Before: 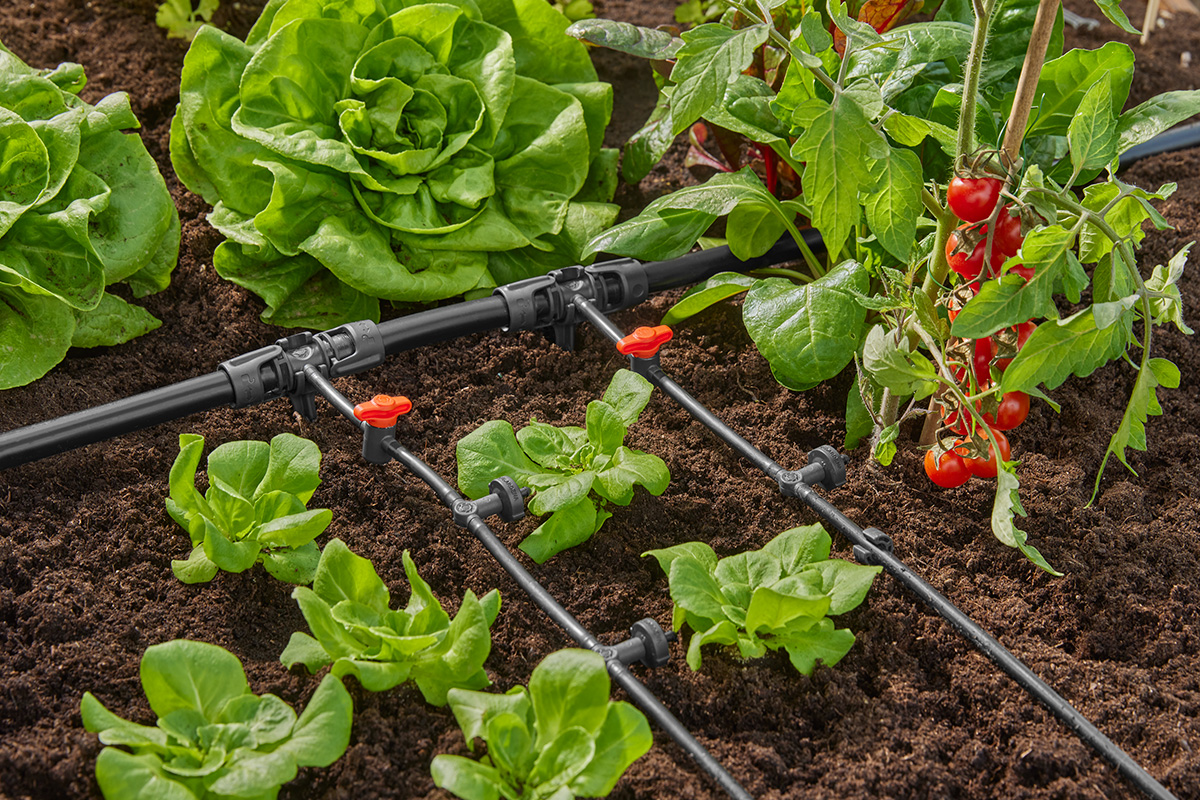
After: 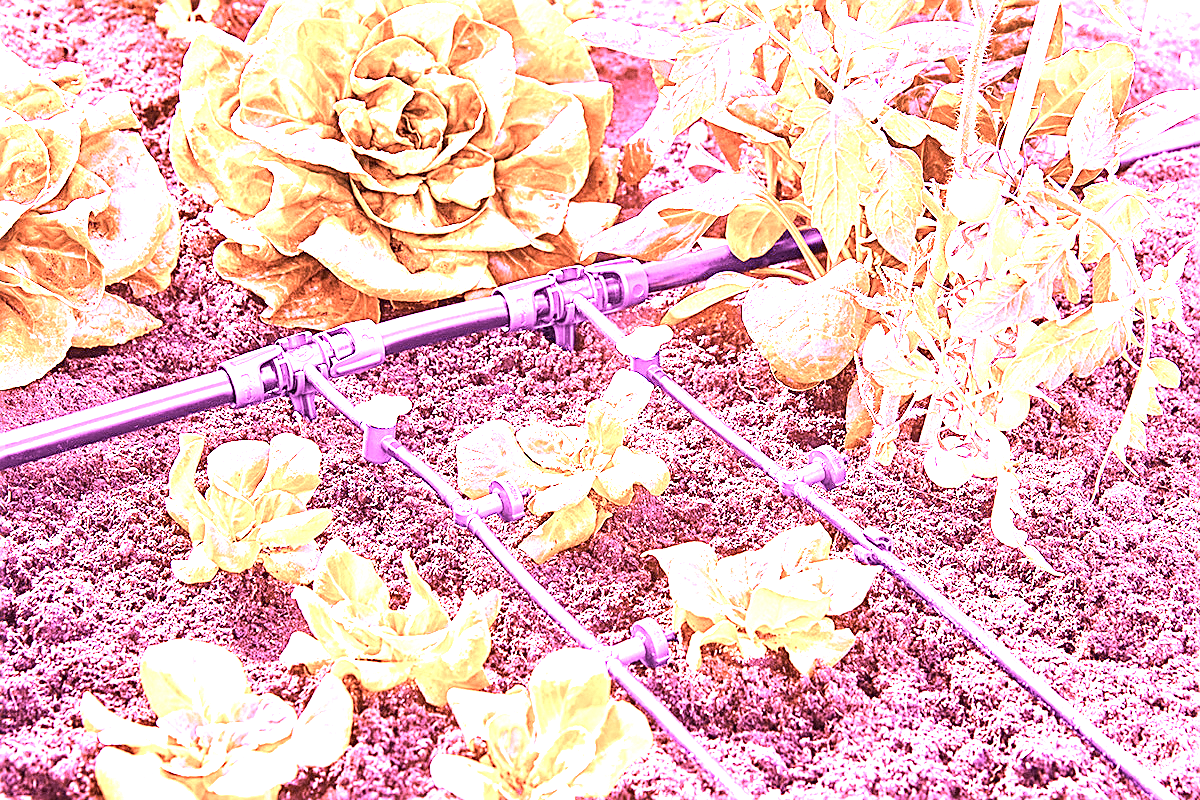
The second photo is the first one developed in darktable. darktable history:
contrast brightness saturation: contrast 0.1, saturation -0.36
local contrast: highlights 100%, shadows 100%, detail 131%, midtone range 0.2
sharpen: on, module defaults
white balance: red 8, blue 8
